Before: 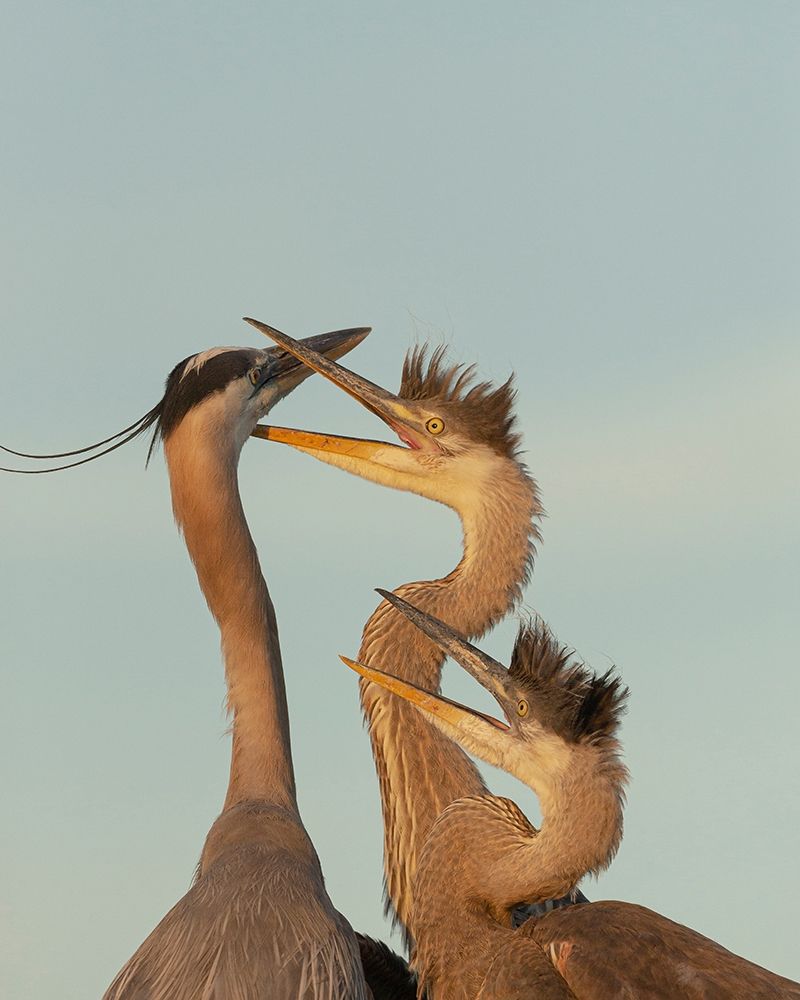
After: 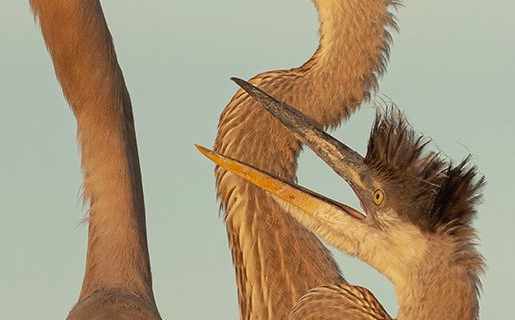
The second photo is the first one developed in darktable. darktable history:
tone equalizer: on, module defaults
crop: left 18.091%, top 51.13%, right 17.525%, bottom 16.85%
color correction: highlights a* -0.95, highlights b* 4.5, shadows a* 3.55
color balance: on, module defaults
rotate and perspective: automatic cropping original format, crop left 0, crop top 0
